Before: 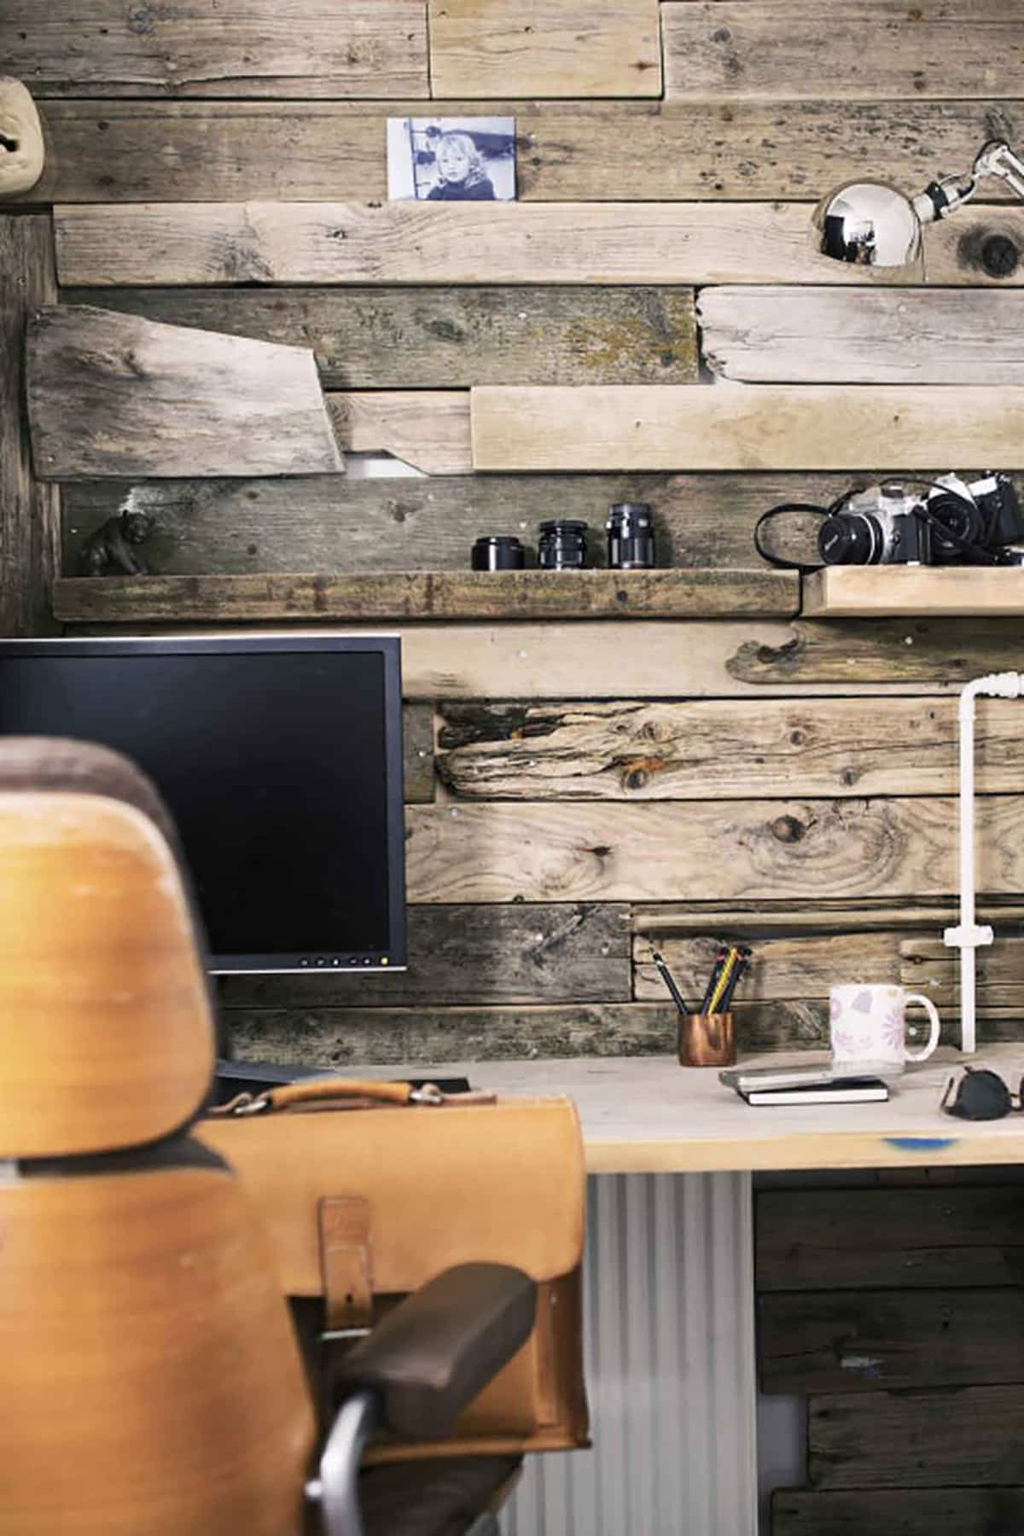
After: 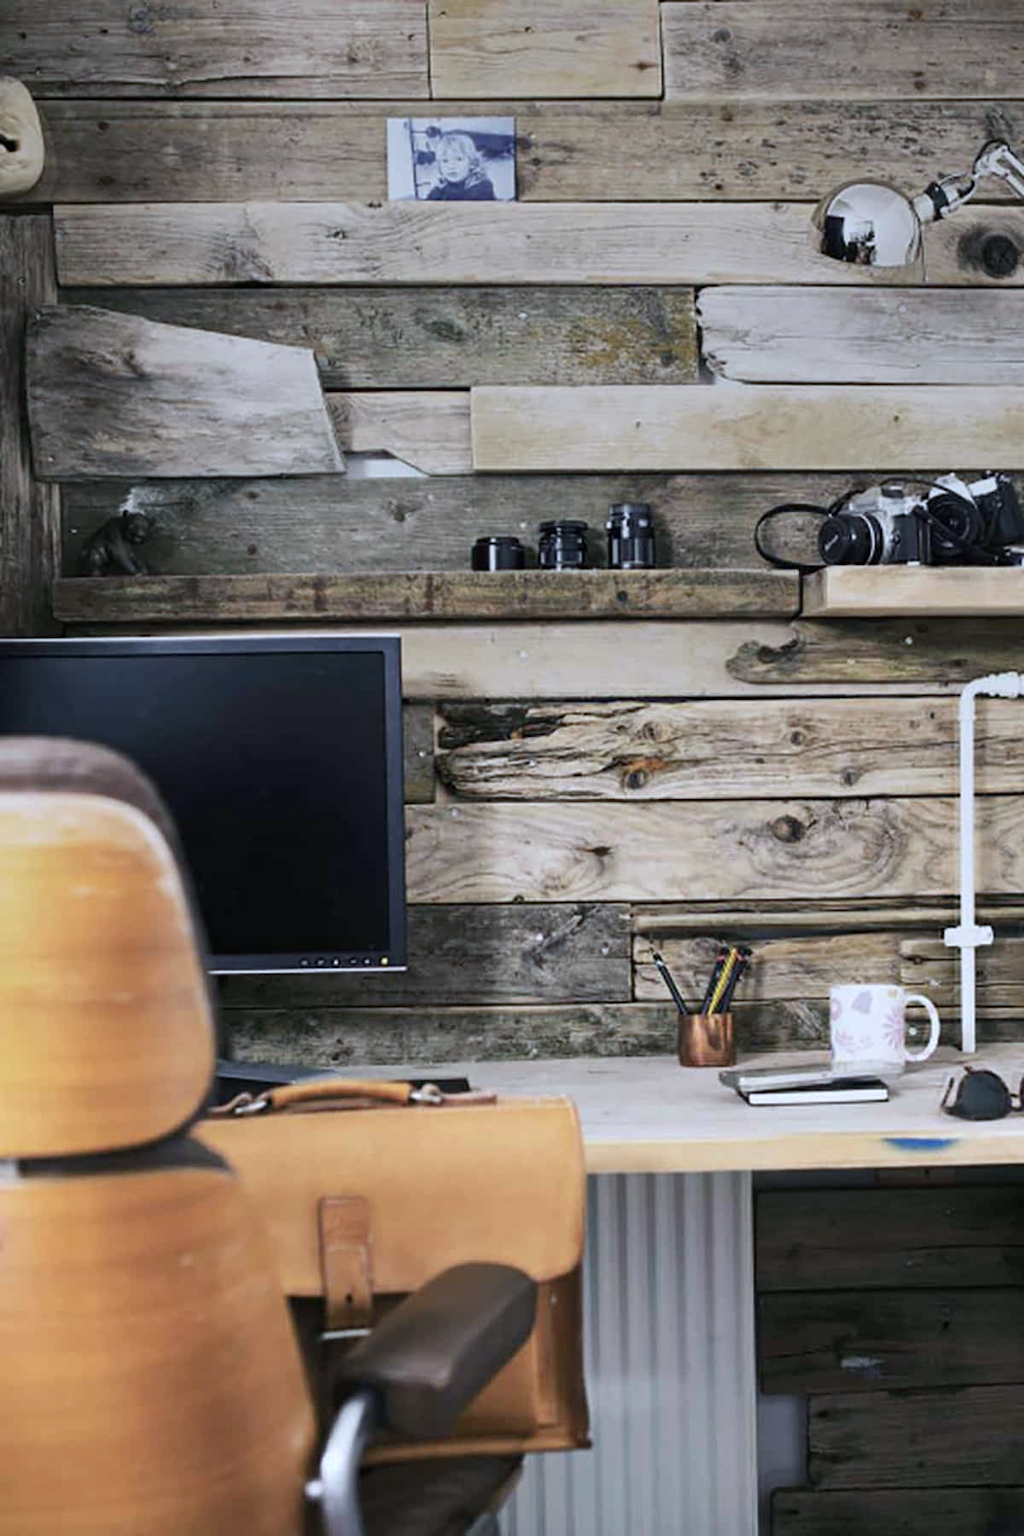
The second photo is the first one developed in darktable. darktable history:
graduated density: on, module defaults
color calibration: illuminant custom, x 0.368, y 0.373, temperature 4330.32 K
